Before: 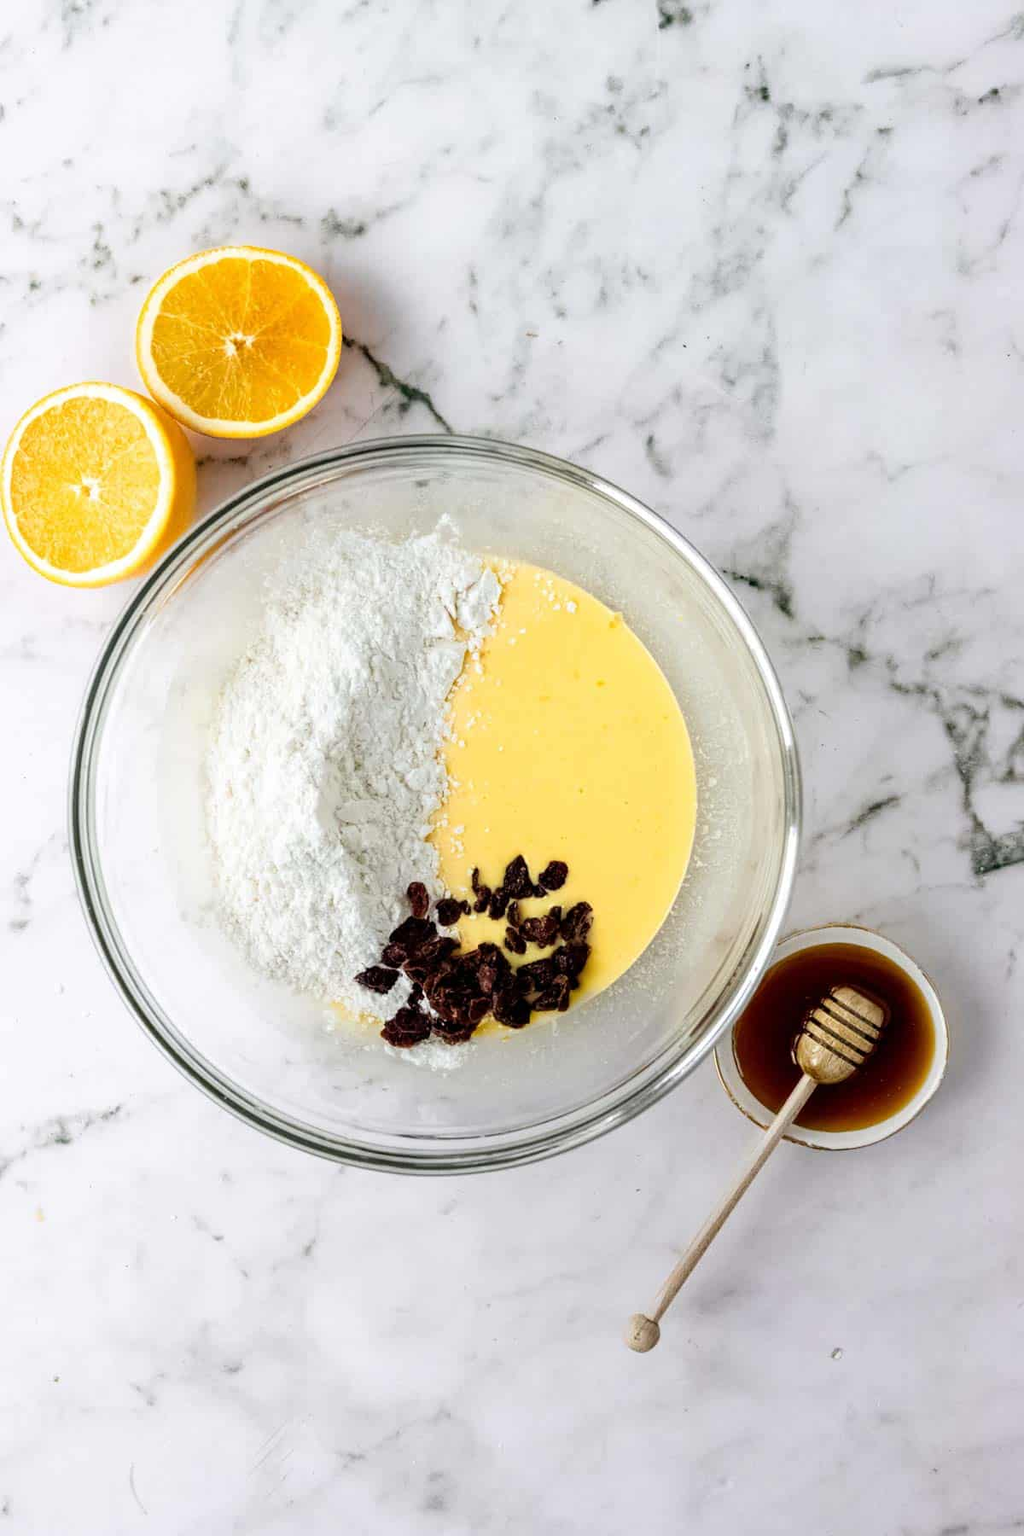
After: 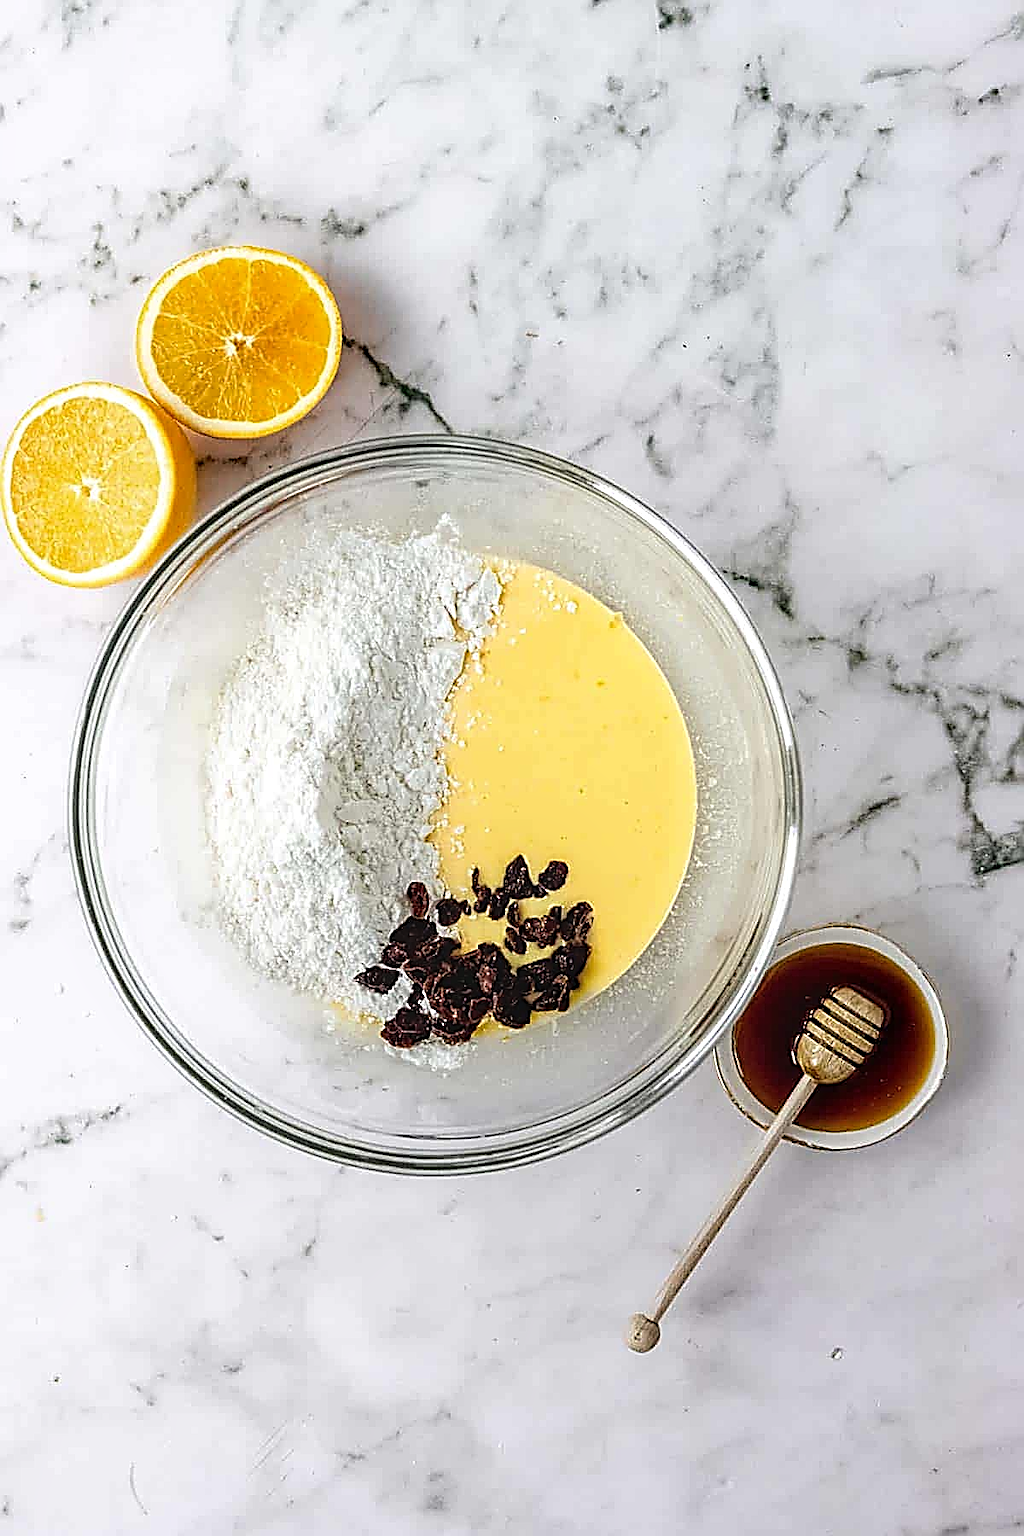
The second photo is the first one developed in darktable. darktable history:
sharpen: amount 1.991
local contrast: on, module defaults
